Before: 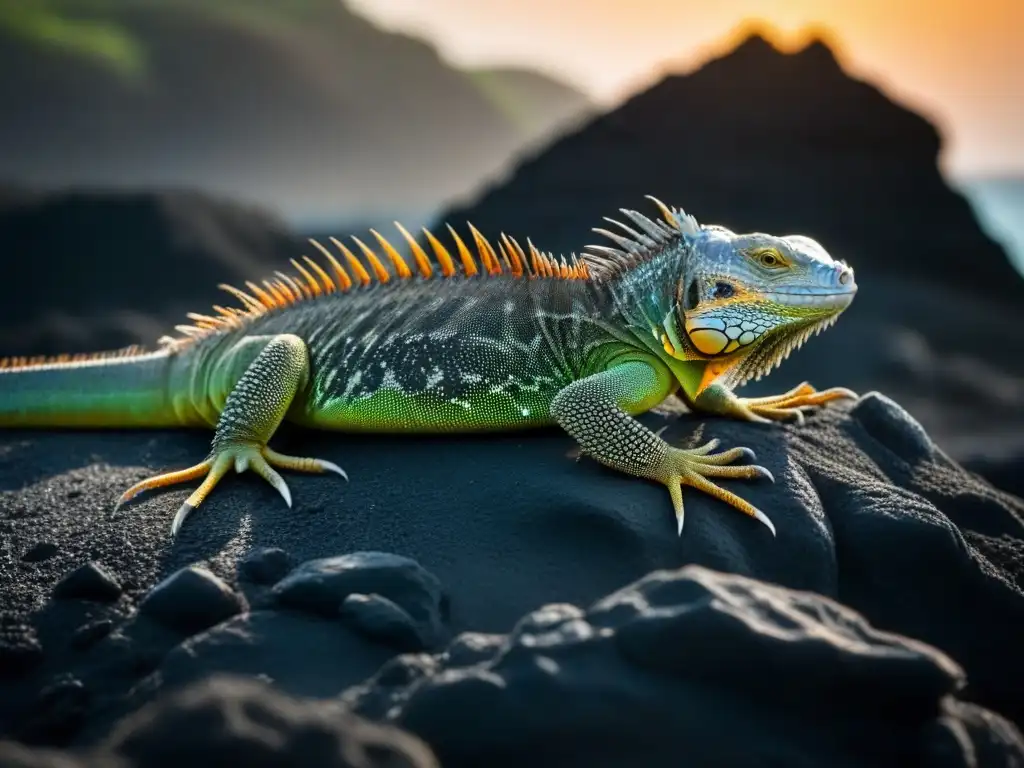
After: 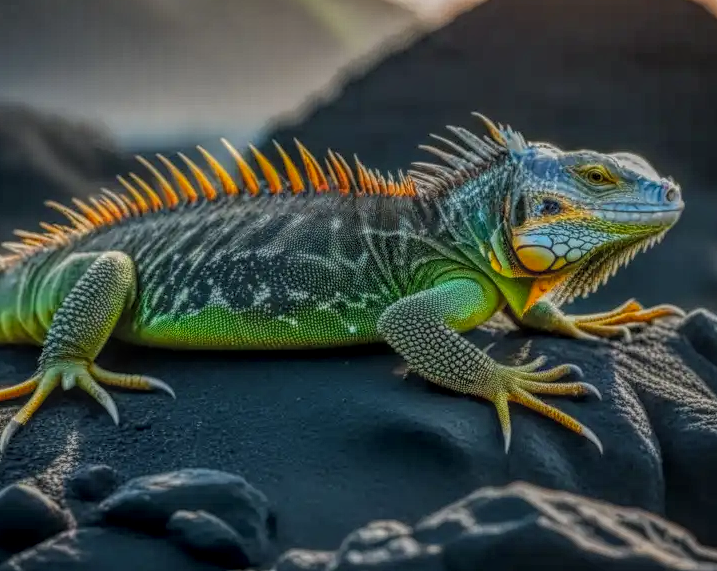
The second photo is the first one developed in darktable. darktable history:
local contrast: highlights 20%, shadows 30%, detail 200%, midtone range 0.2
crop and rotate: left 16.944%, top 10.9%, right 13.014%, bottom 14.691%
